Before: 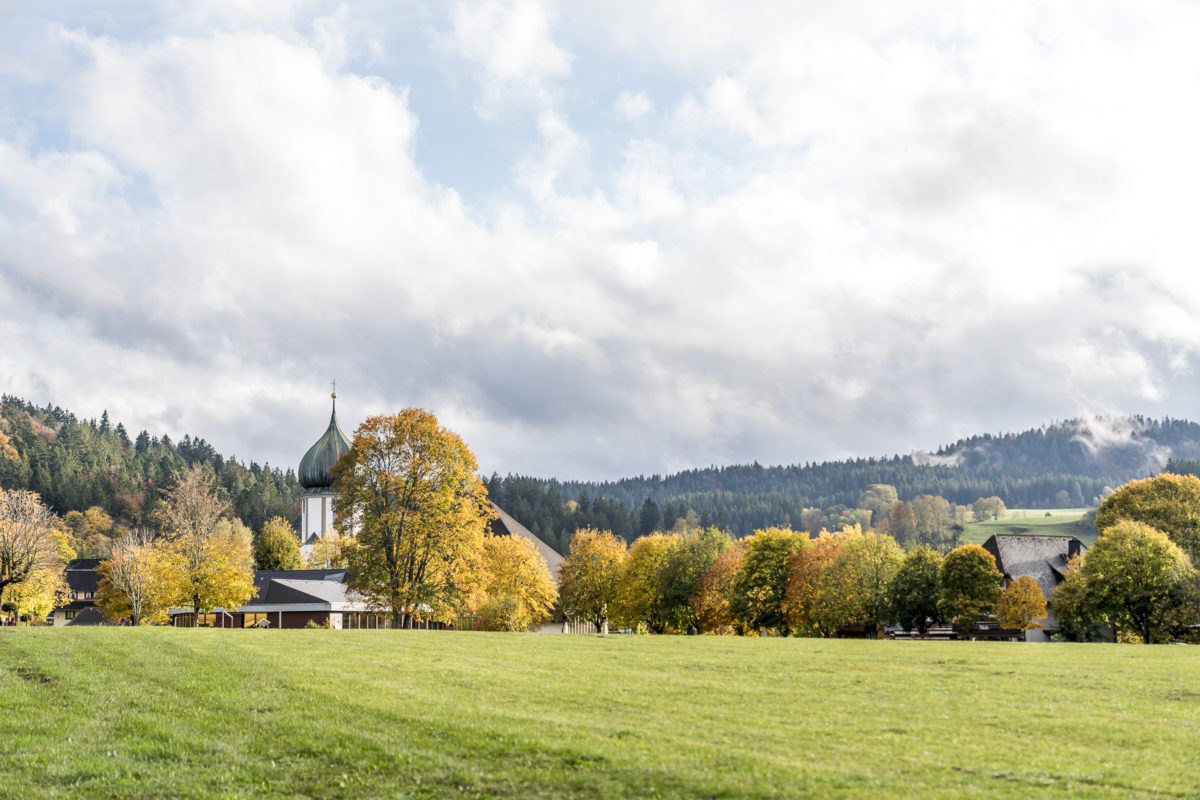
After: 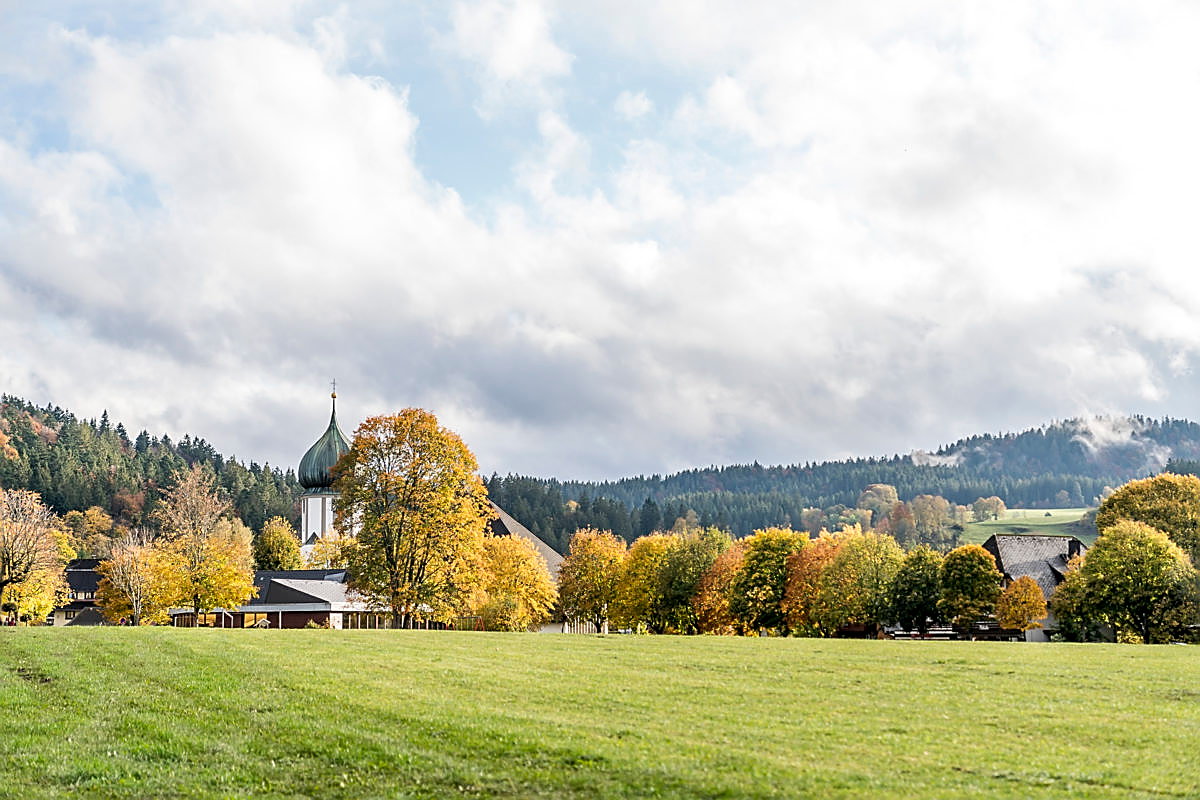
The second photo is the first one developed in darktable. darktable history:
sharpen: radius 1.405, amount 1.245, threshold 0.666
